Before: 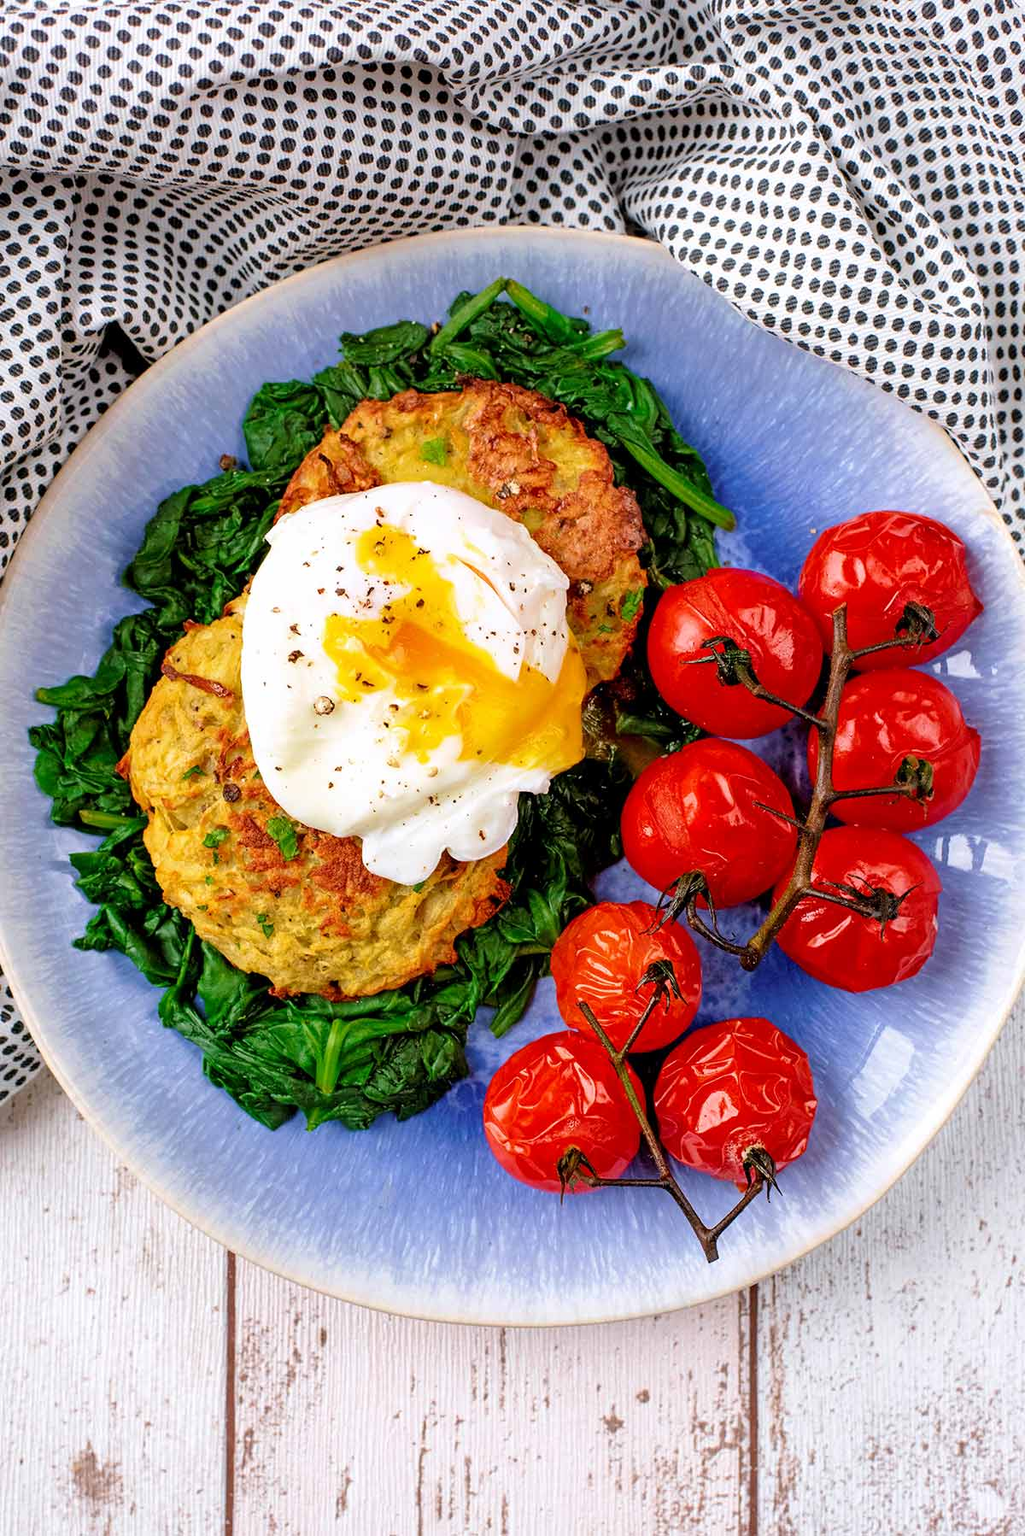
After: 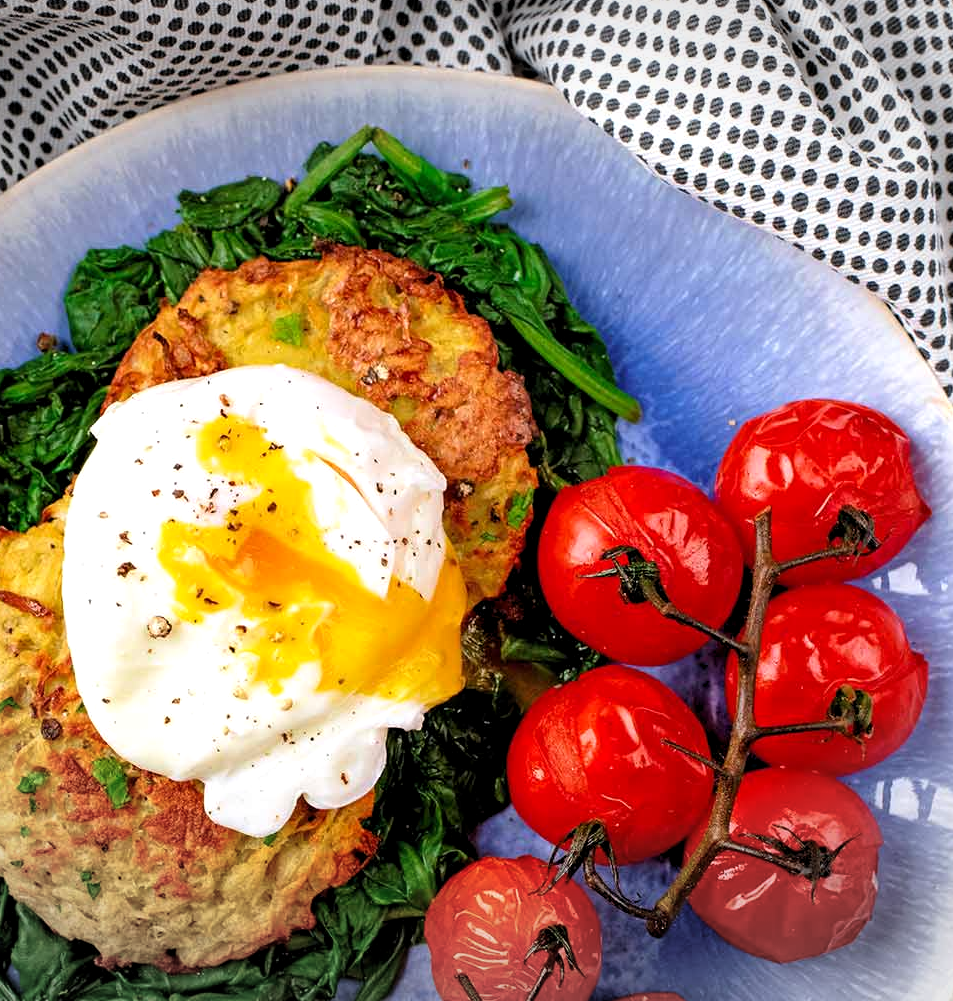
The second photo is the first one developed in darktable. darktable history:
crop: left 18.38%, top 11.092%, right 2.134%, bottom 33.217%
vignetting: fall-off start 100%, brightness -0.282, width/height ratio 1.31
levels: levels [0.016, 0.484, 0.953]
